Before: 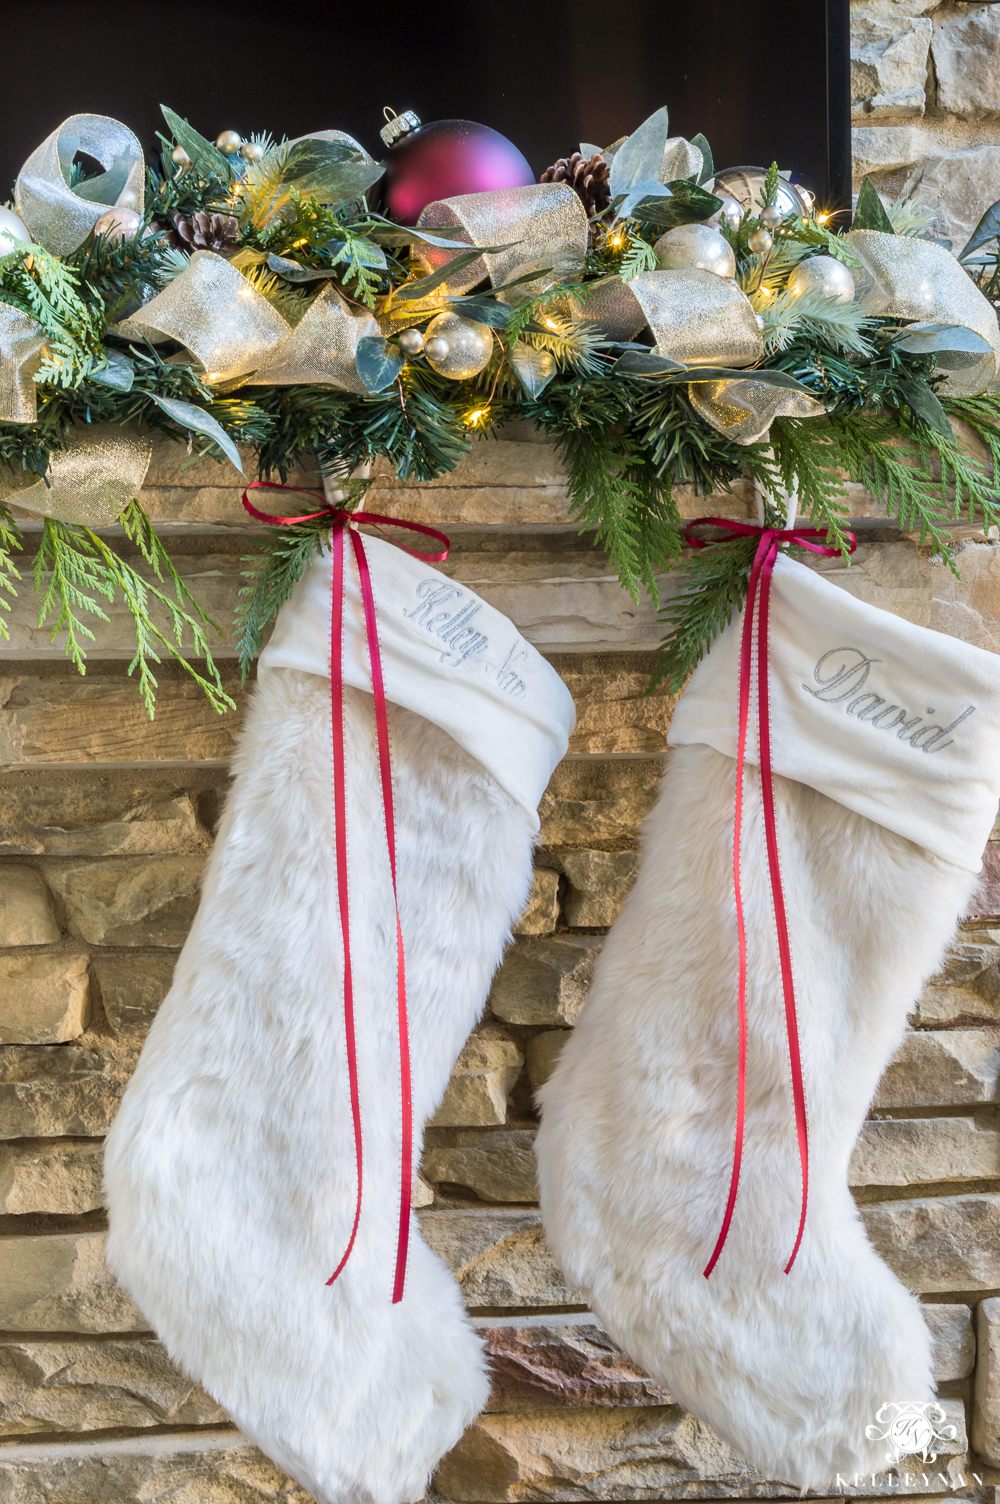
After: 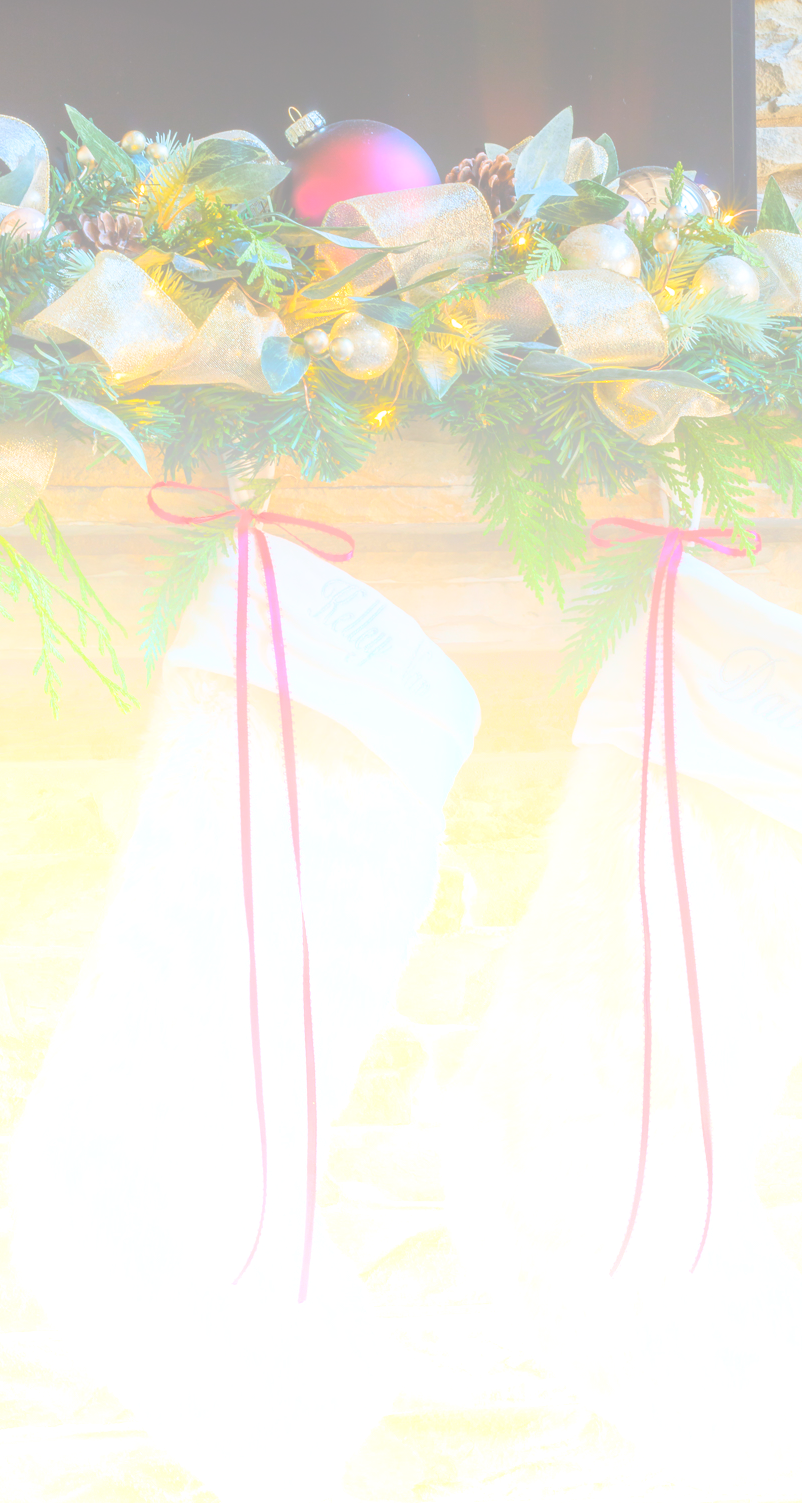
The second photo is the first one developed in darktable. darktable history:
crop and rotate: left 9.597%, right 10.195%
bloom: size 70%, threshold 25%, strength 70%
